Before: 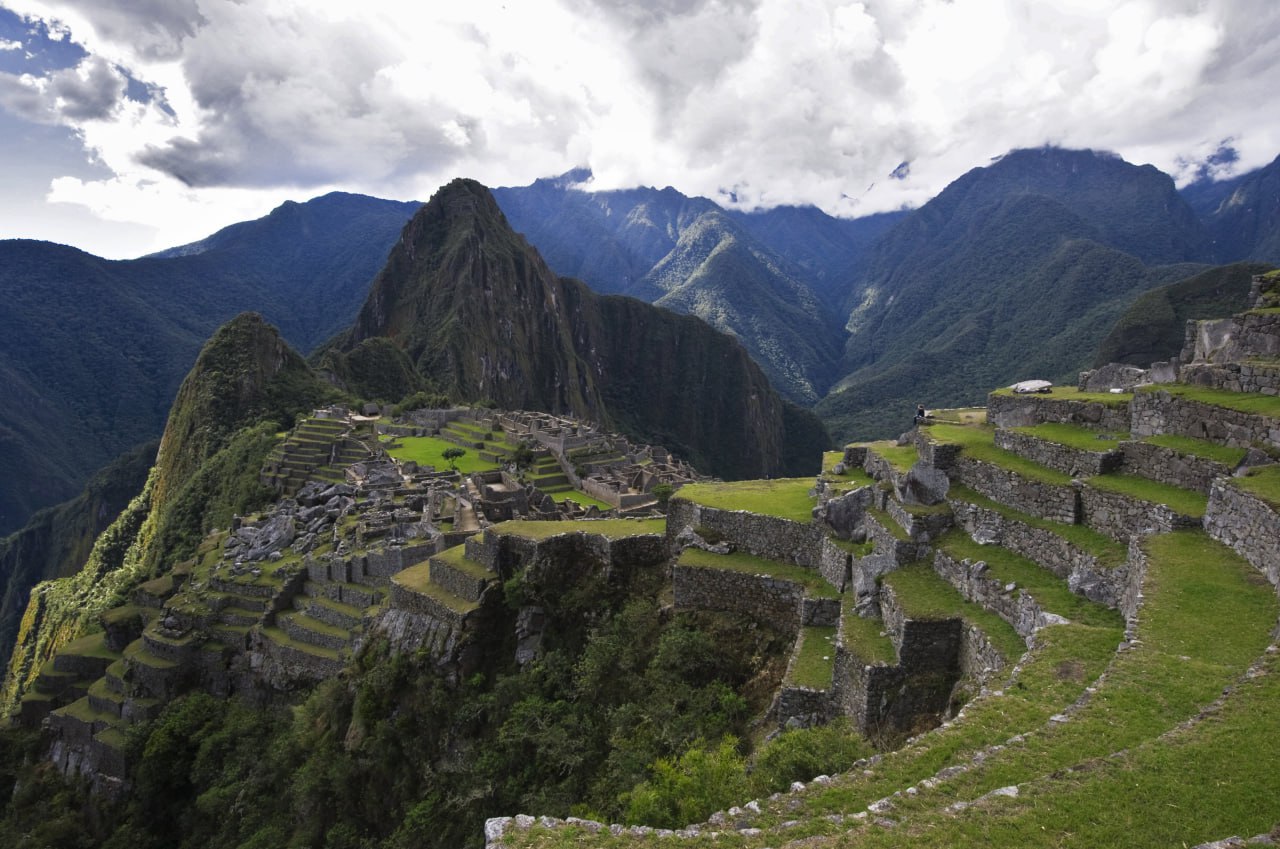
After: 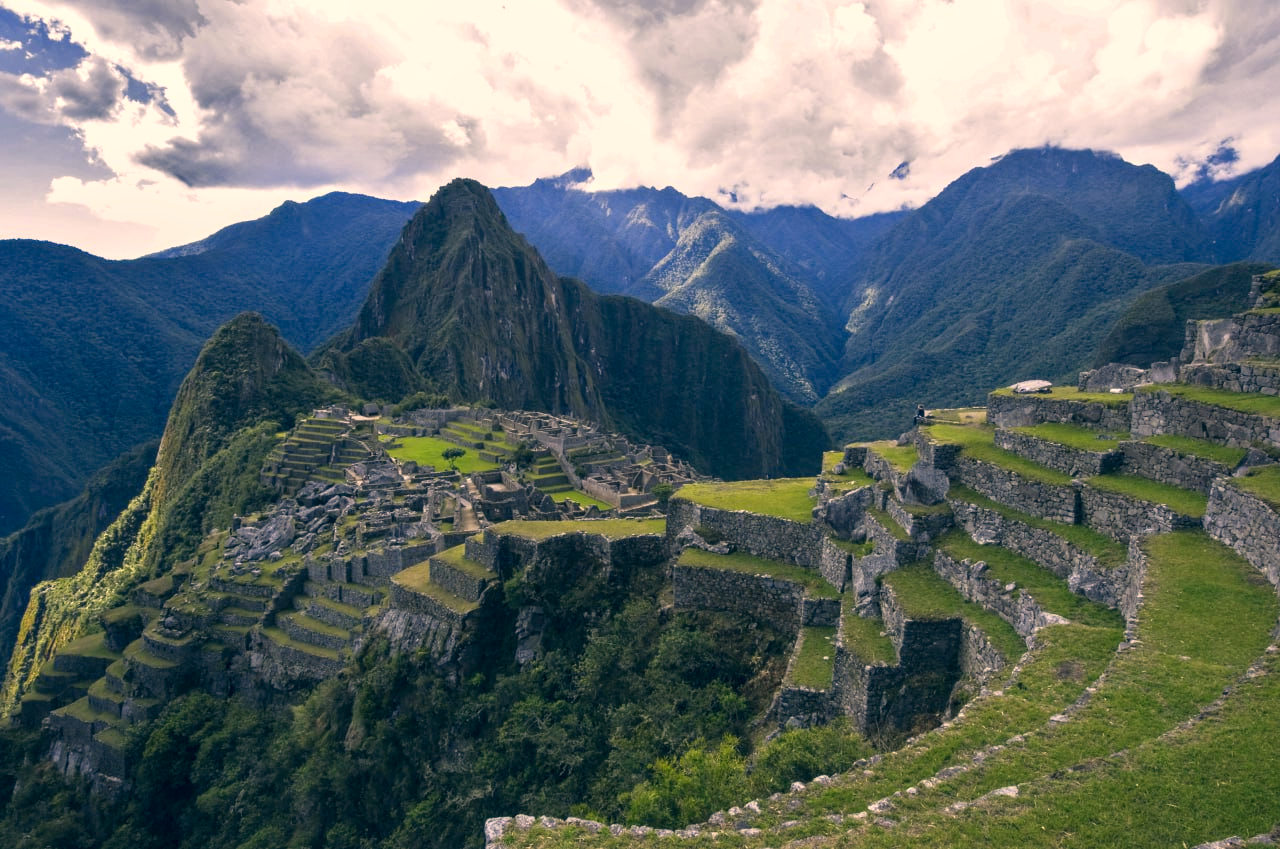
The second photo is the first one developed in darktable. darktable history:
color correction: highlights a* 10.37, highlights b* 14.08, shadows a* -9.77, shadows b* -14.98
local contrast: on, module defaults
shadows and highlights: radius 119.94, shadows 21.95, white point adjustment -9.66, highlights -13.72, soften with gaussian
exposure: exposure 0.402 EV, compensate highlight preservation false
